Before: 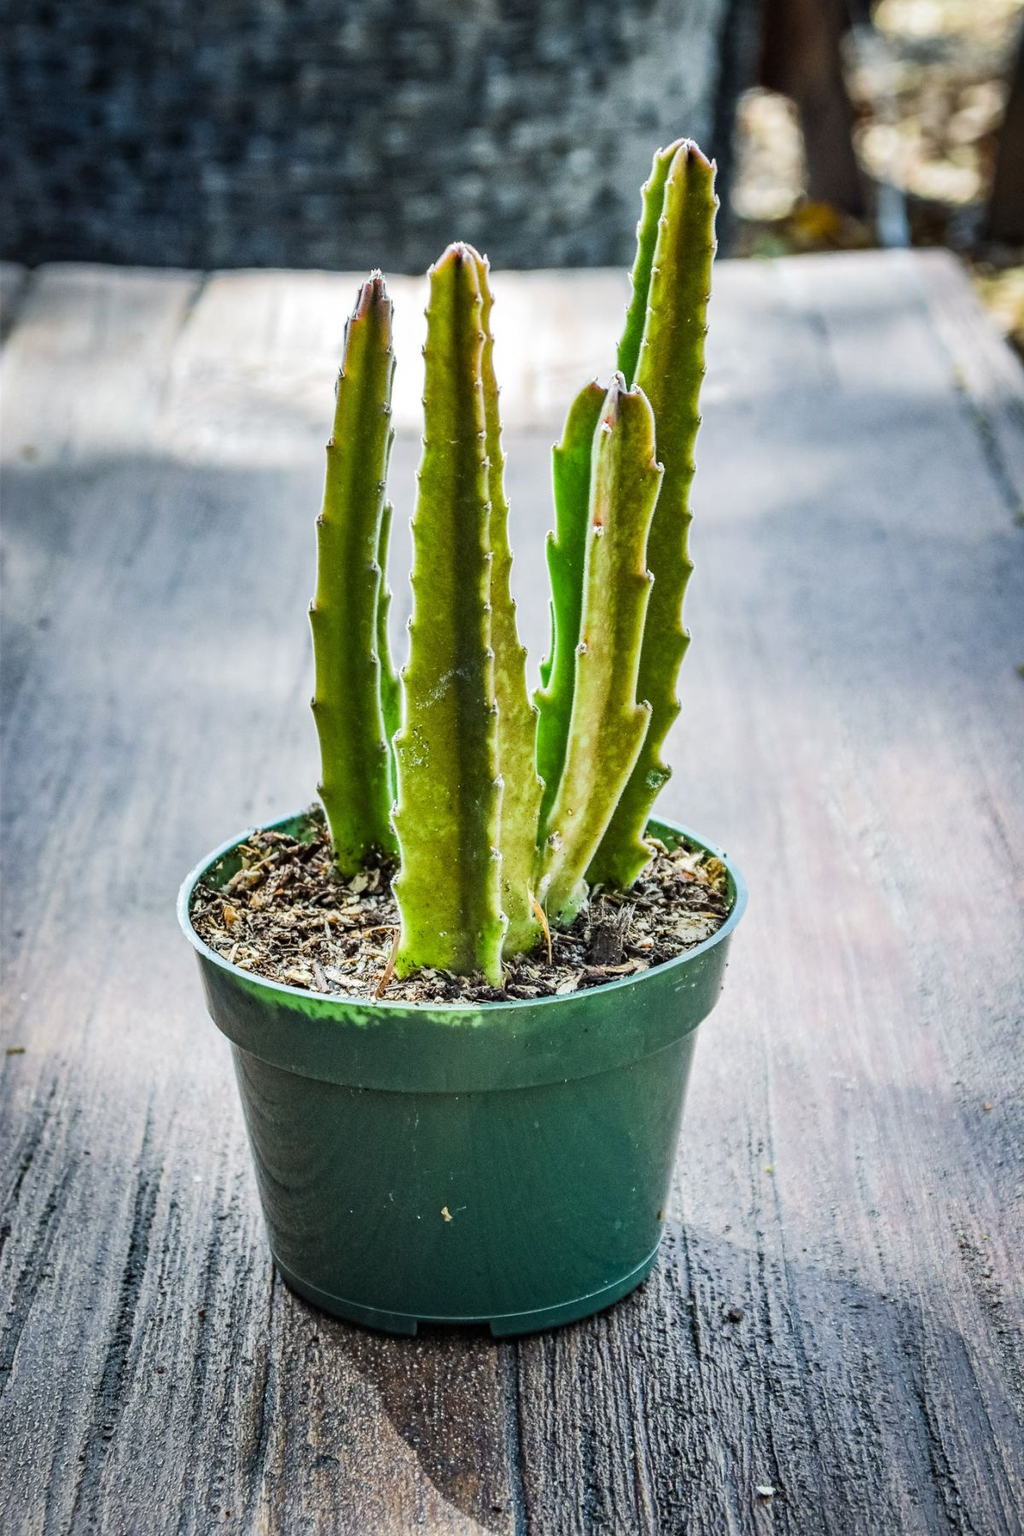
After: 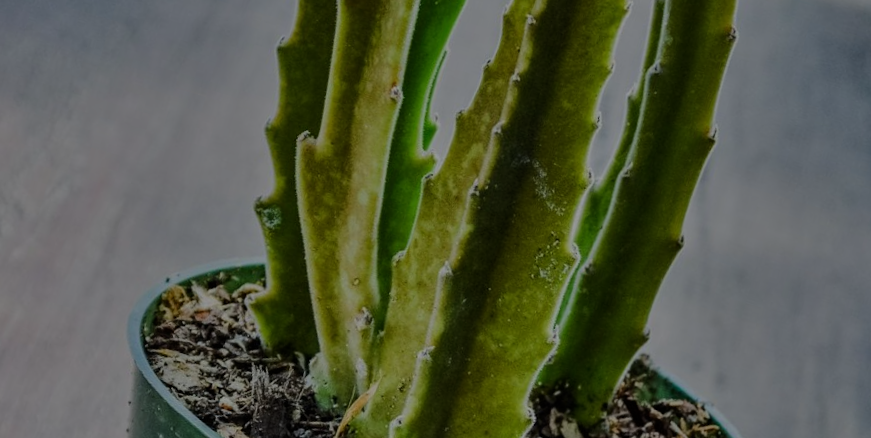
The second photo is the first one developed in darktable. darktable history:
tone equalizer: -8 EV -2 EV, -7 EV -2 EV, -6 EV -2 EV, -5 EV -2 EV, -4 EV -2 EV, -3 EV -2 EV, -2 EV -2 EV, -1 EV -1.63 EV, +0 EV -2 EV
crop and rotate: angle 16.12°, top 30.835%, bottom 35.653%
